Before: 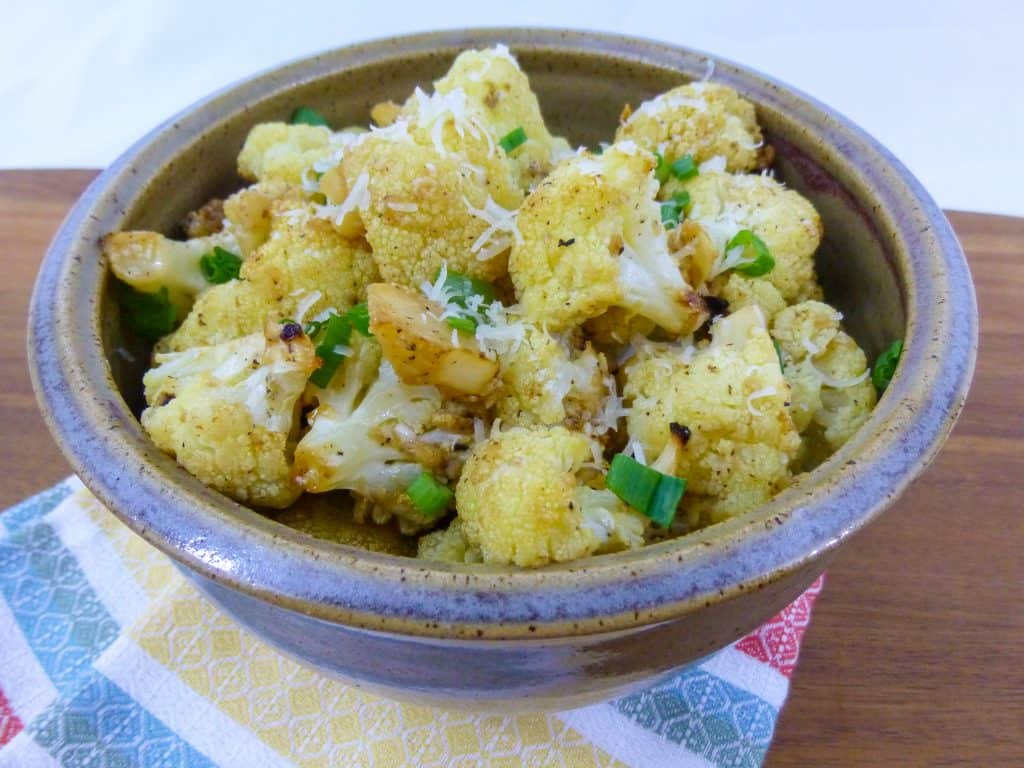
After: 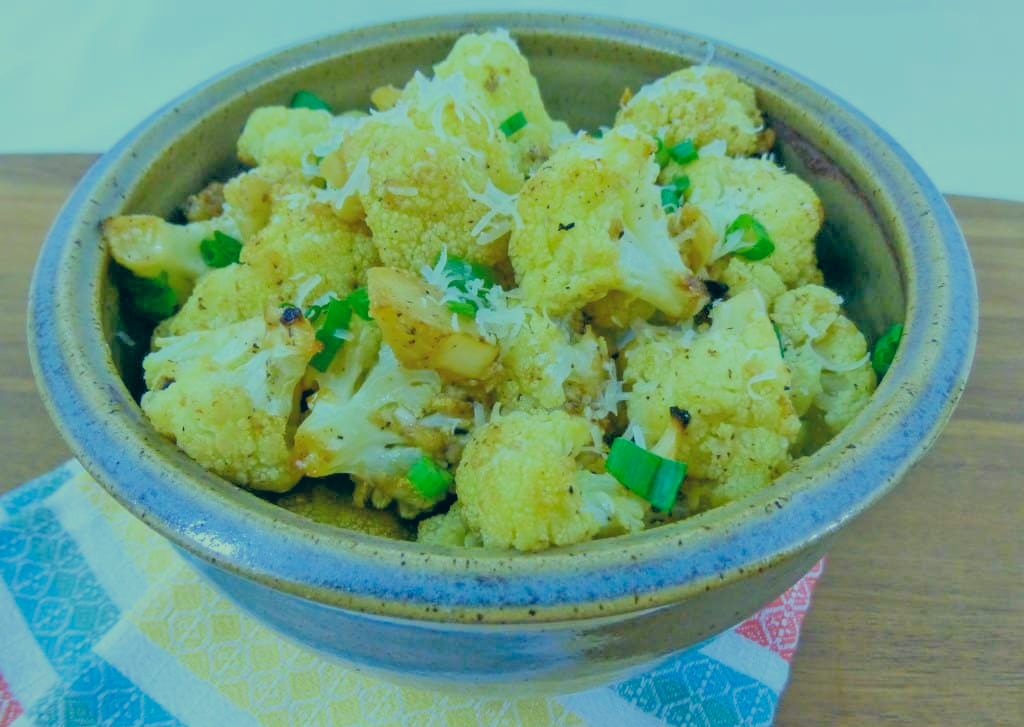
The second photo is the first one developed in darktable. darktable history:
color balance rgb: shadows lift › luminance 0.962%, shadows lift › chroma 0.449%, shadows lift › hue 16.96°, perceptual saturation grading › global saturation 0.425%, contrast -19.722%
crop and rotate: top 2.176%, bottom 3.051%
color correction: highlights a* -19.85, highlights b* 9.79, shadows a* -20.68, shadows b* -11.56
filmic rgb: black relative exposure -5.09 EV, white relative exposure 3.95 EV, hardness 2.9, contrast 1.297, highlights saturation mix -30.76%, preserve chrominance max RGB, color science v6 (2022), contrast in shadows safe, contrast in highlights safe
tone equalizer: -7 EV 0.151 EV, -6 EV 0.626 EV, -5 EV 1.16 EV, -4 EV 1.31 EV, -3 EV 1.13 EV, -2 EV 0.6 EV, -1 EV 0.152 EV
